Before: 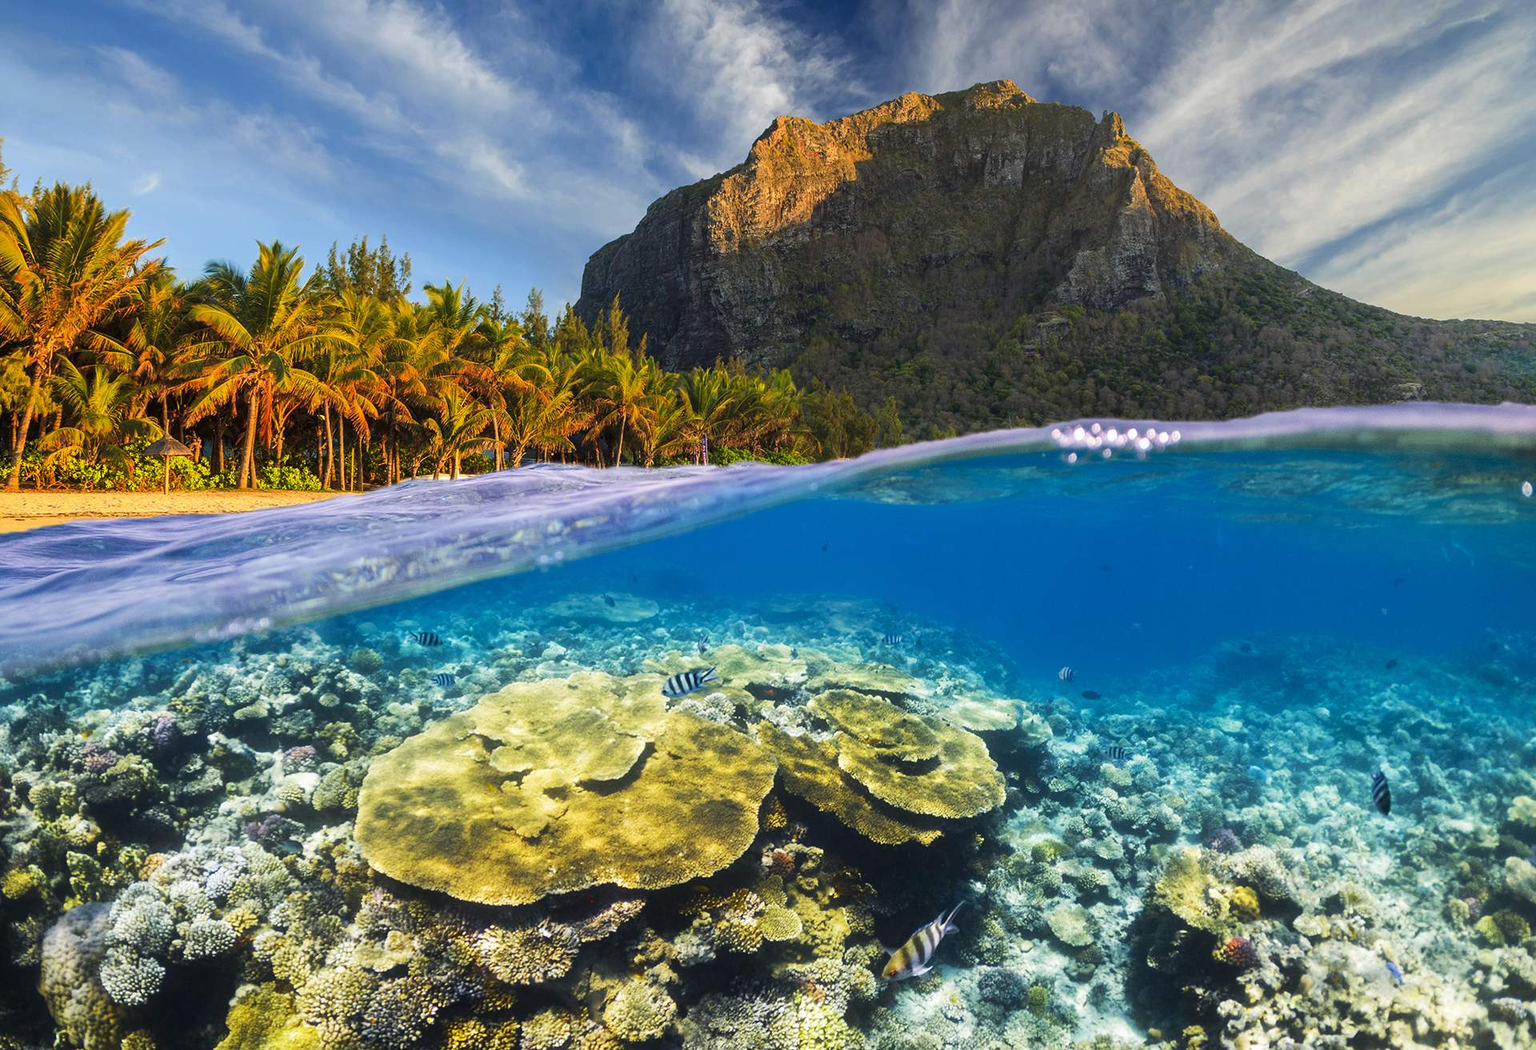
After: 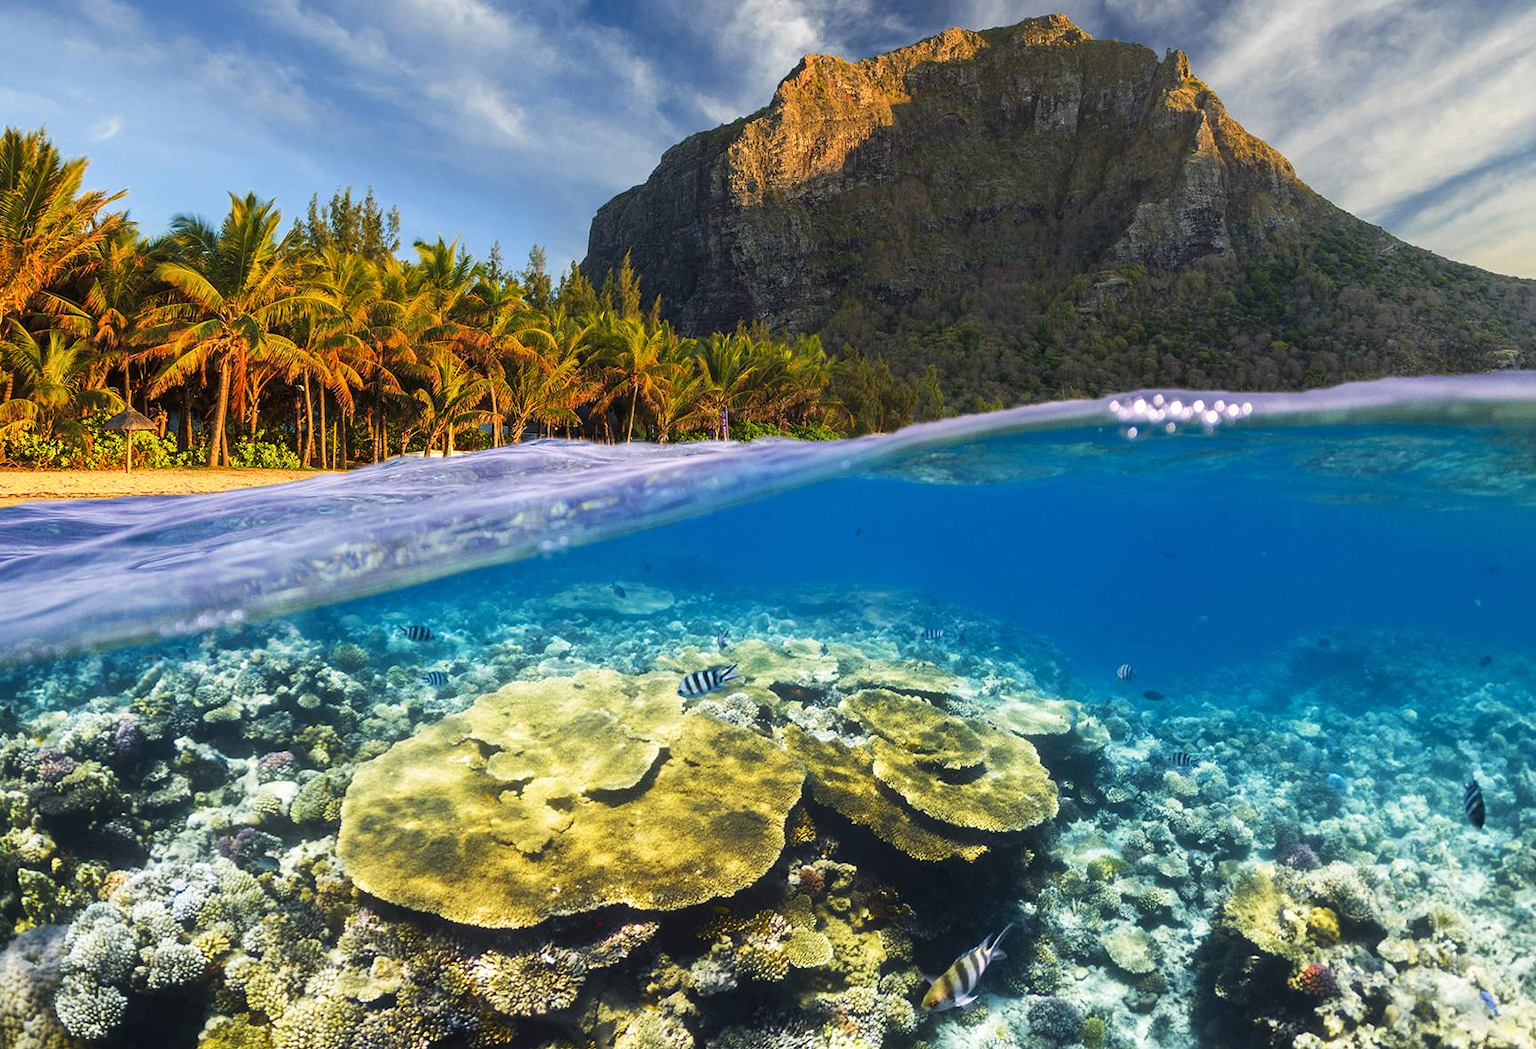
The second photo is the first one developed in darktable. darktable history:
crop: left 3.305%, top 6.436%, right 6.389%, bottom 3.258%
shadows and highlights: shadows 0, highlights 40
